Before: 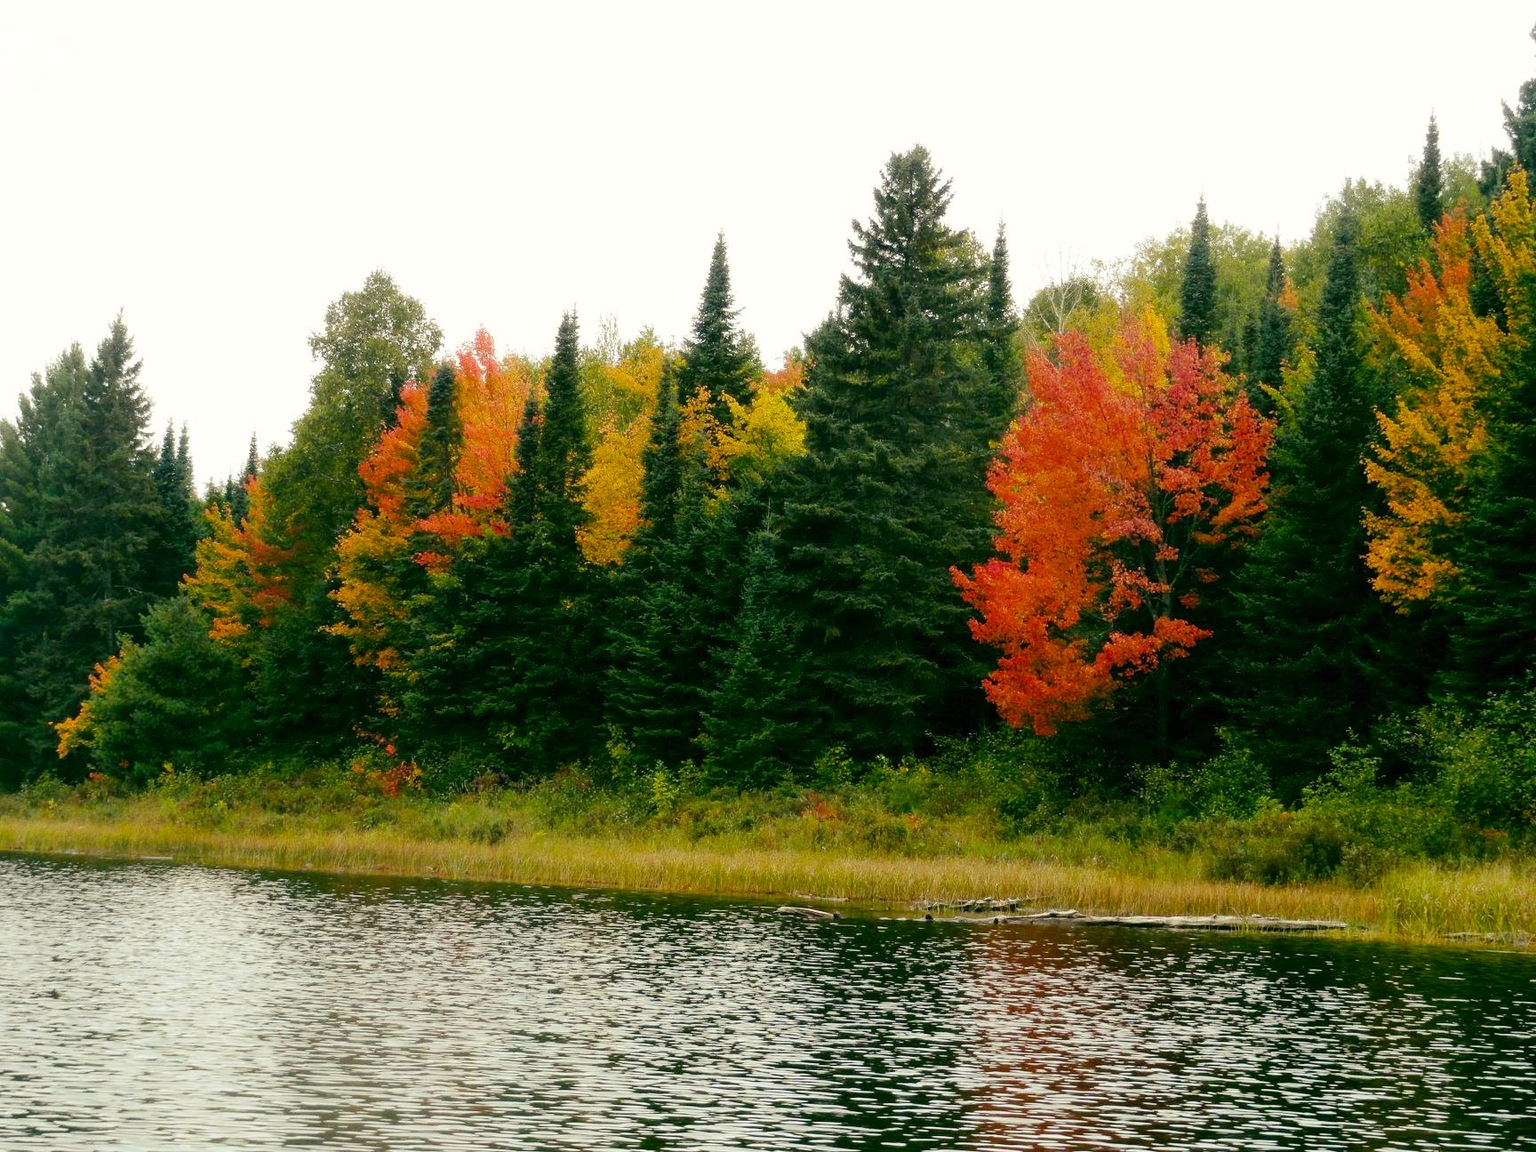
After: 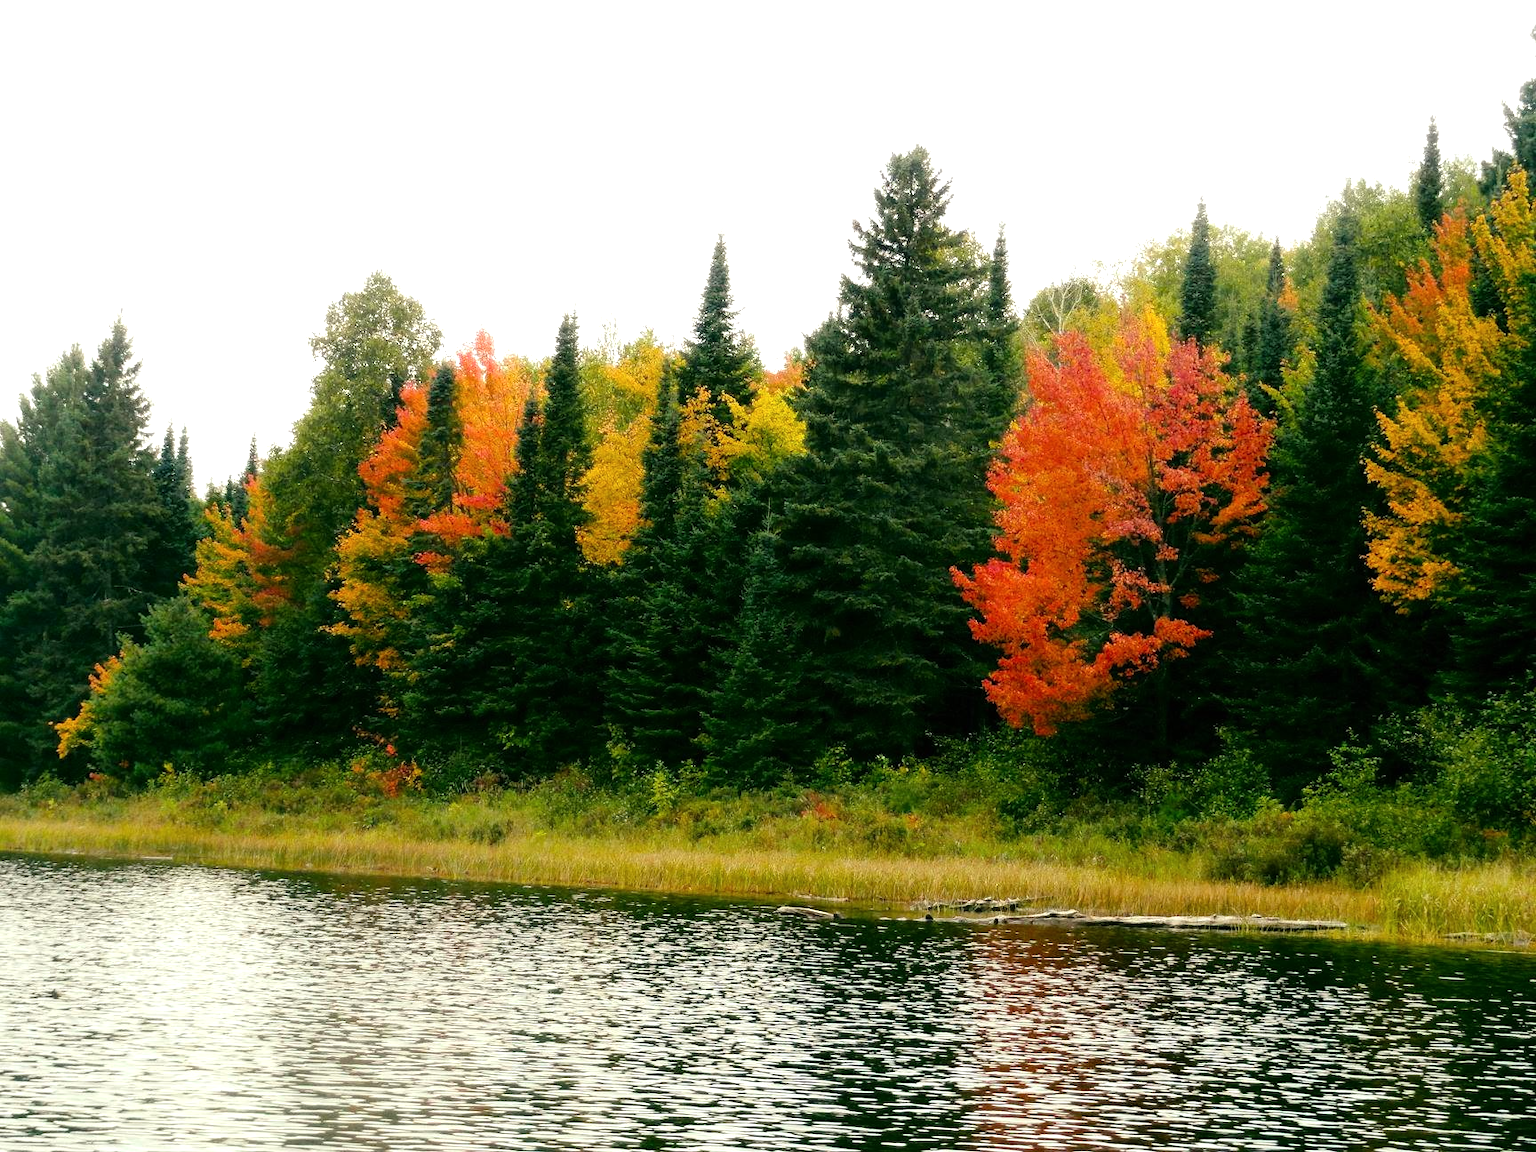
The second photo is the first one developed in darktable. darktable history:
shadows and highlights: shadows -9.17, white point adjustment 1.65, highlights 9.41
tone equalizer: -8 EV -0.456 EV, -7 EV -0.42 EV, -6 EV -0.337 EV, -5 EV -0.23 EV, -3 EV 0.237 EV, -2 EV 0.308 EV, -1 EV 0.37 EV, +0 EV 0.442 EV
